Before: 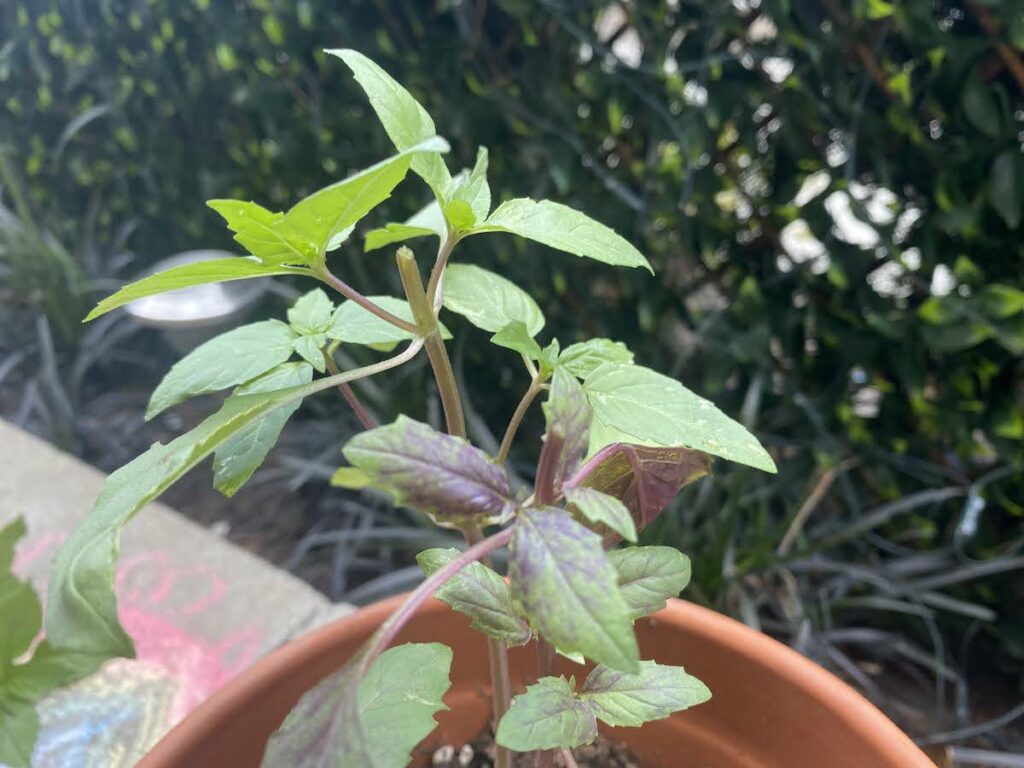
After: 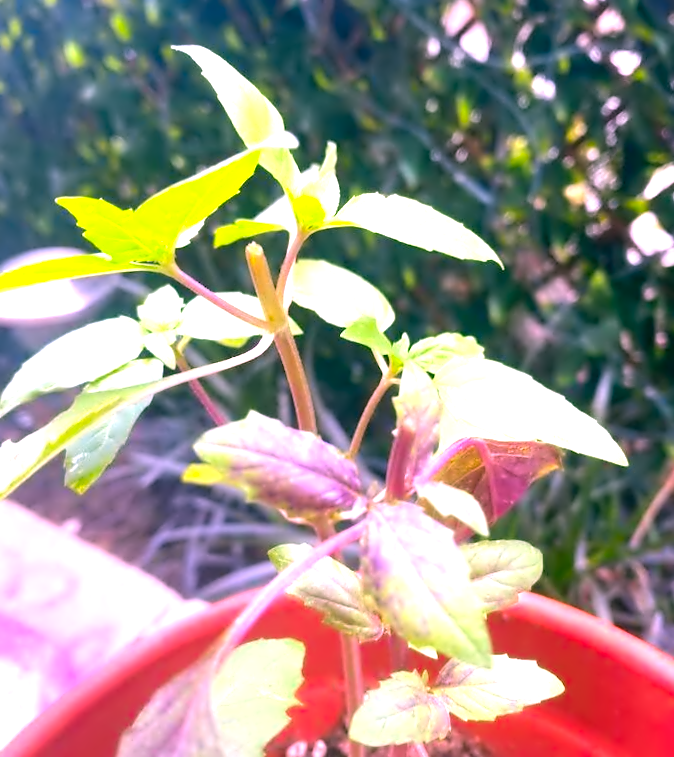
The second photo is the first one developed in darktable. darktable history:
crop and rotate: left 14.292%, right 19.041%
rotate and perspective: rotation -0.45°, automatic cropping original format, crop left 0.008, crop right 0.992, crop top 0.012, crop bottom 0.988
levels: levels [0, 0.476, 0.951]
color correction: highlights a* 19.5, highlights b* -11.53, saturation 1.69
exposure: black level correction 0, exposure 1 EV, compensate exposure bias true, compensate highlight preservation false
contrast equalizer: octaves 7, y [[0.5 ×6], [0.5 ×6], [0.5 ×6], [0, 0.033, 0.067, 0.1, 0.133, 0.167], [0, 0.05, 0.1, 0.15, 0.2, 0.25]]
local contrast: highlights 100%, shadows 100%, detail 120%, midtone range 0.2
